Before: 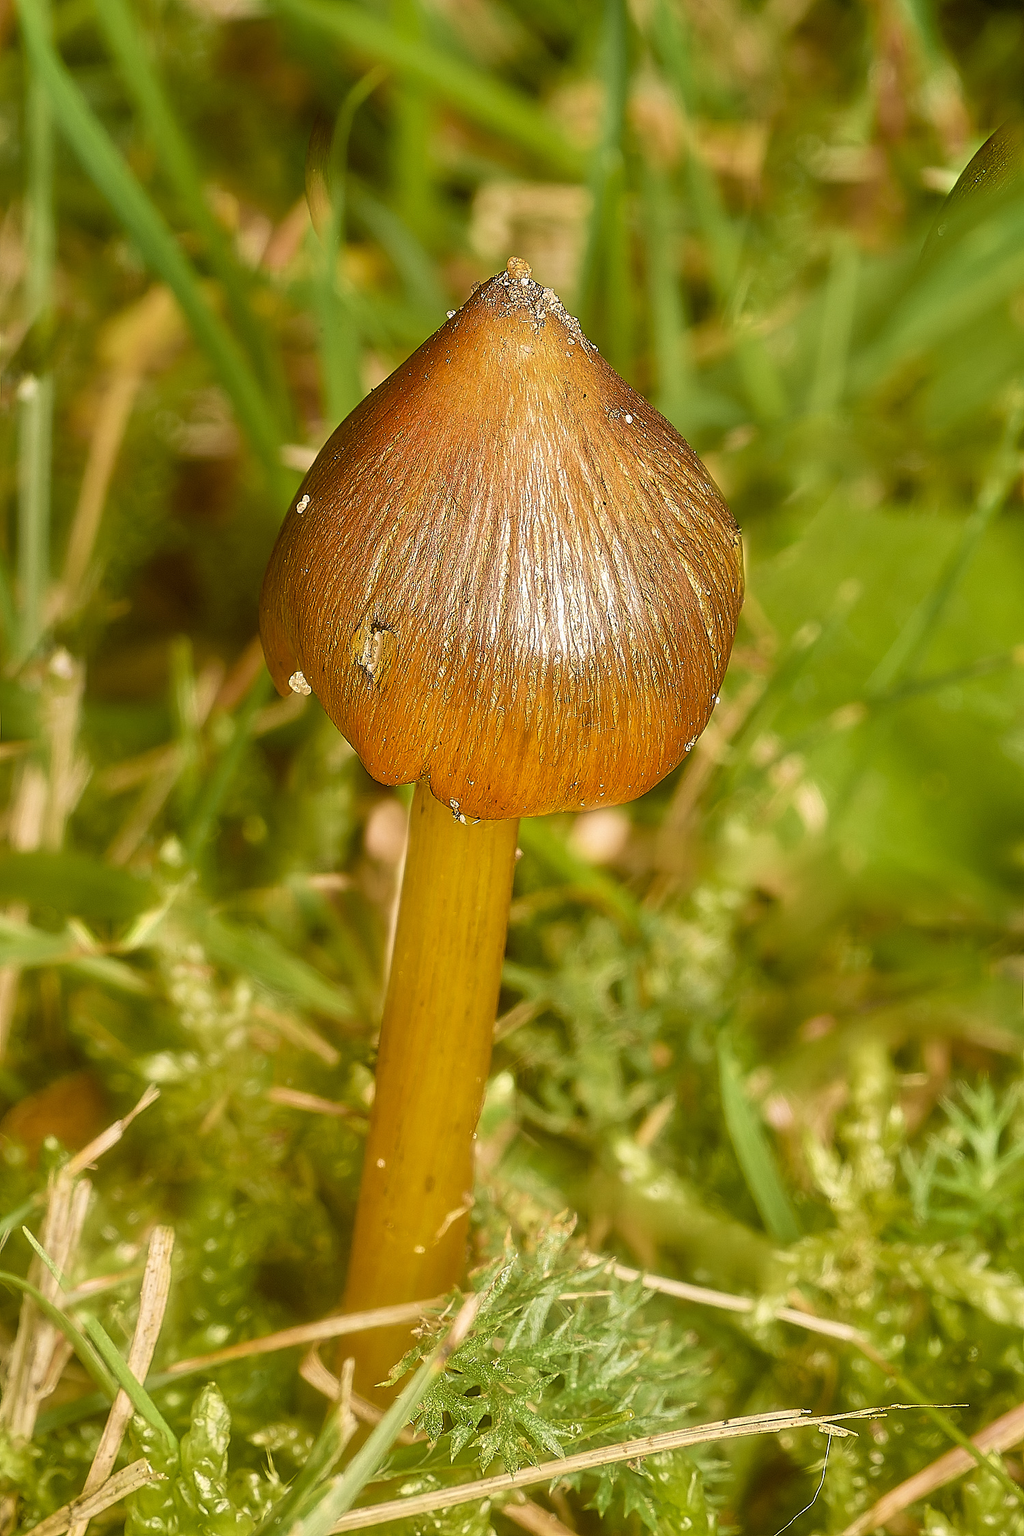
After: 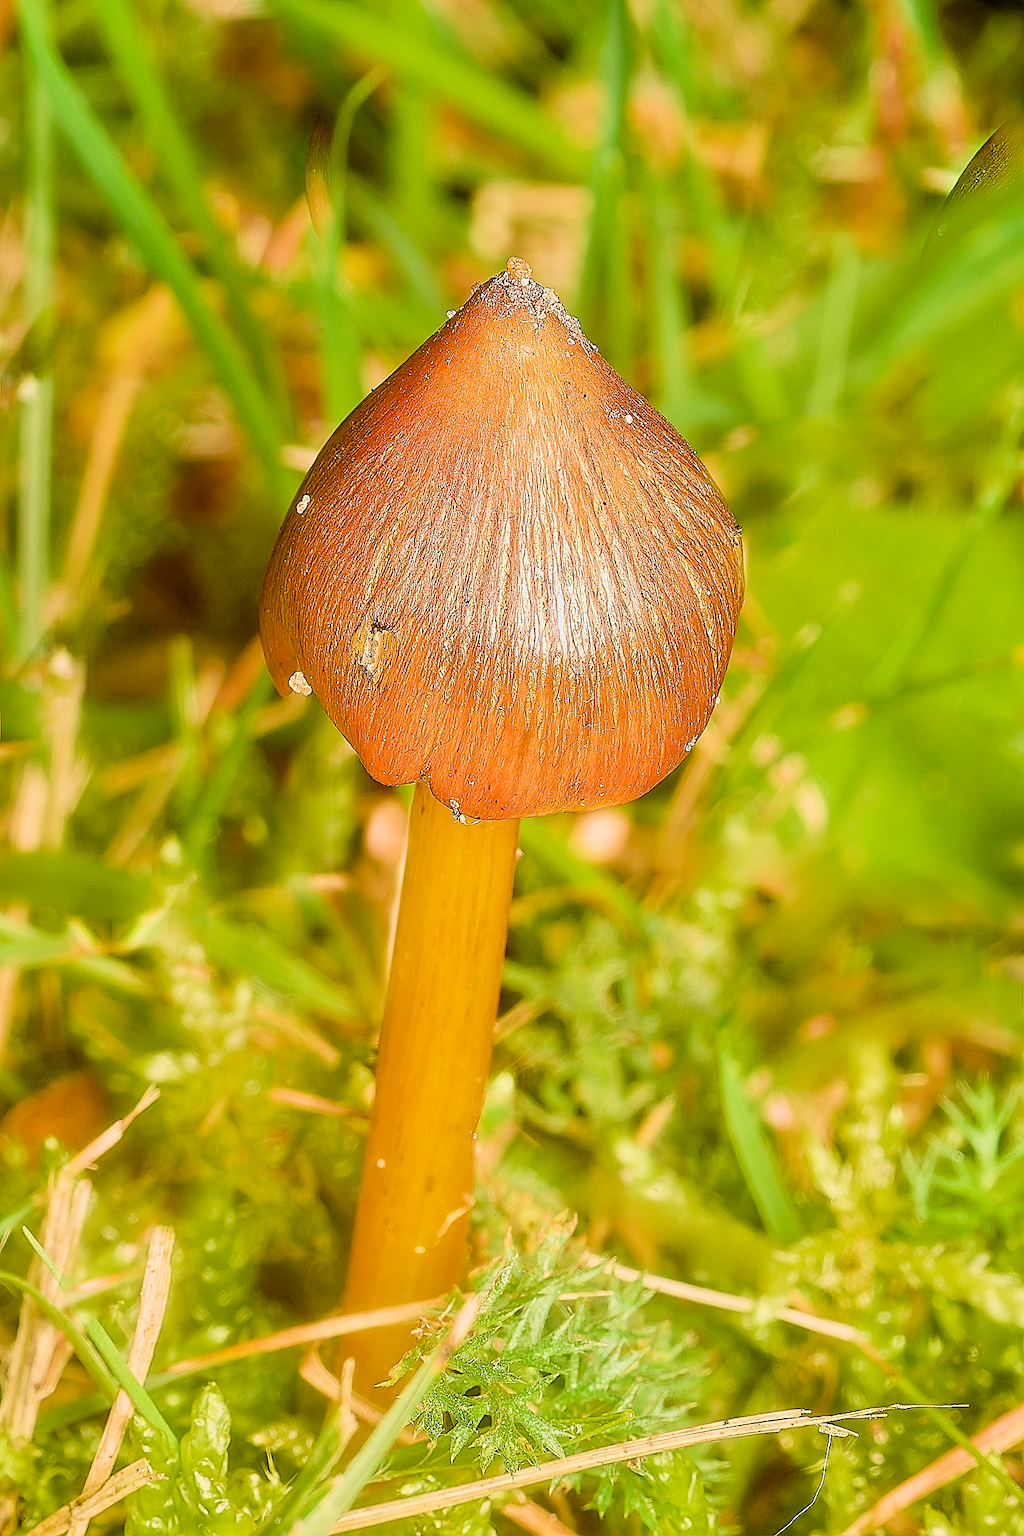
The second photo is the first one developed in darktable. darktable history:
sharpen: on, module defaults
filmic rgb: black relative exposure -7.65 EV, white relative exposure 4.56 EV, hardness 3.61, color science v6 (2022)
exposure: black level correction 0, exposure 0.9 EV, compensate highlight preservation false
